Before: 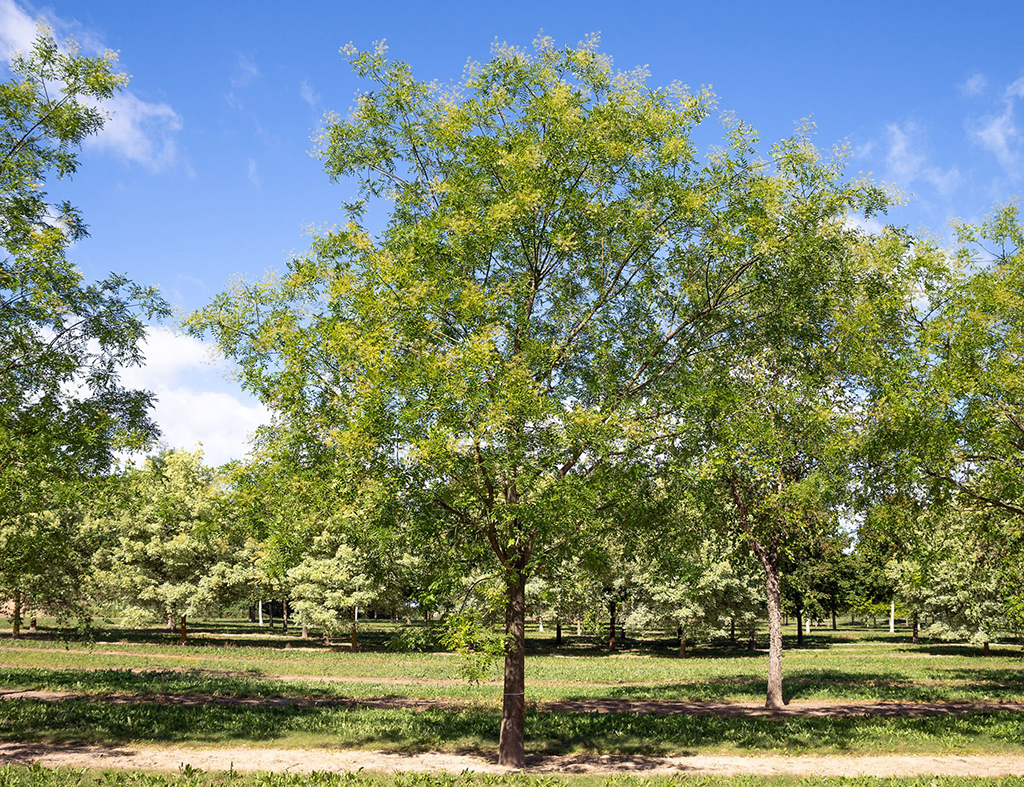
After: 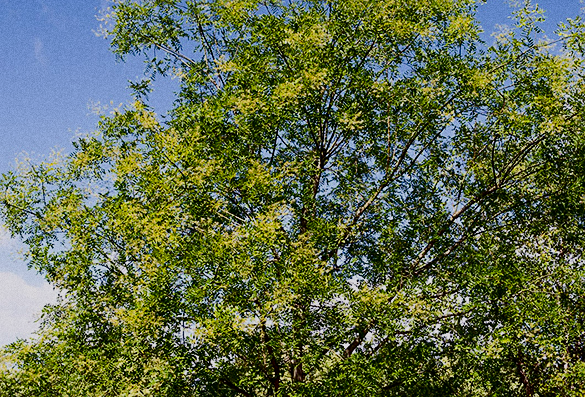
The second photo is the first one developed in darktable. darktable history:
white balance: red 1.009, blue 1.027
crop: left 20.932%, top 15.471%, right 21.848%, bottom 34.081%
filmic rgb: black relative exposure -8.54 EV, white relative exposure 5.52 EV, hardness 3.39, contrast 1.016
sharpen: amount 0.2
grain: coarseness 0.09 ISO
contrast brightness saturation: contrast 0.24, brightness -0.24, saturation 0.14
